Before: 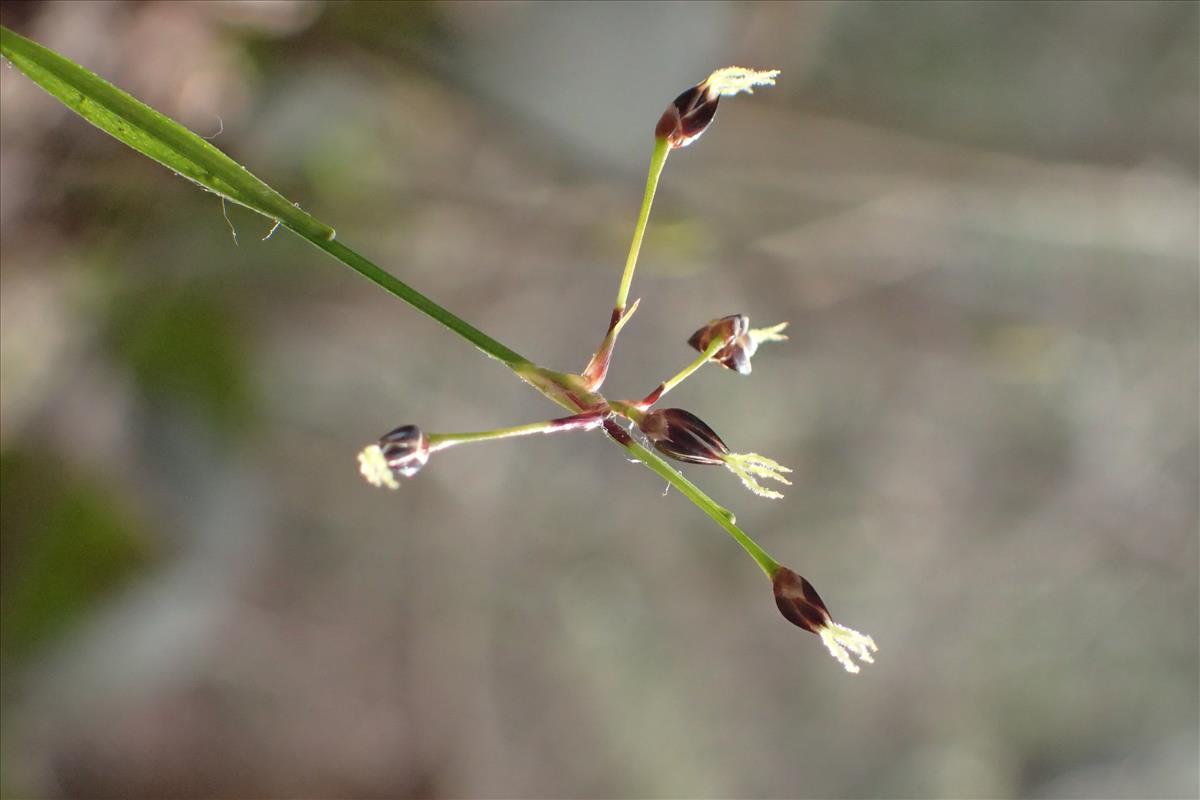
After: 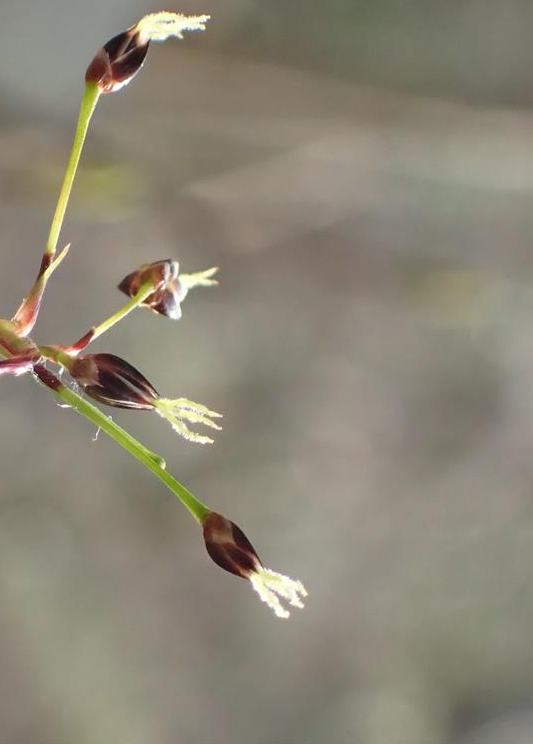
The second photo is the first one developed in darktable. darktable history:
crop: left 47.529%, top 6.923%, right 8.021%
